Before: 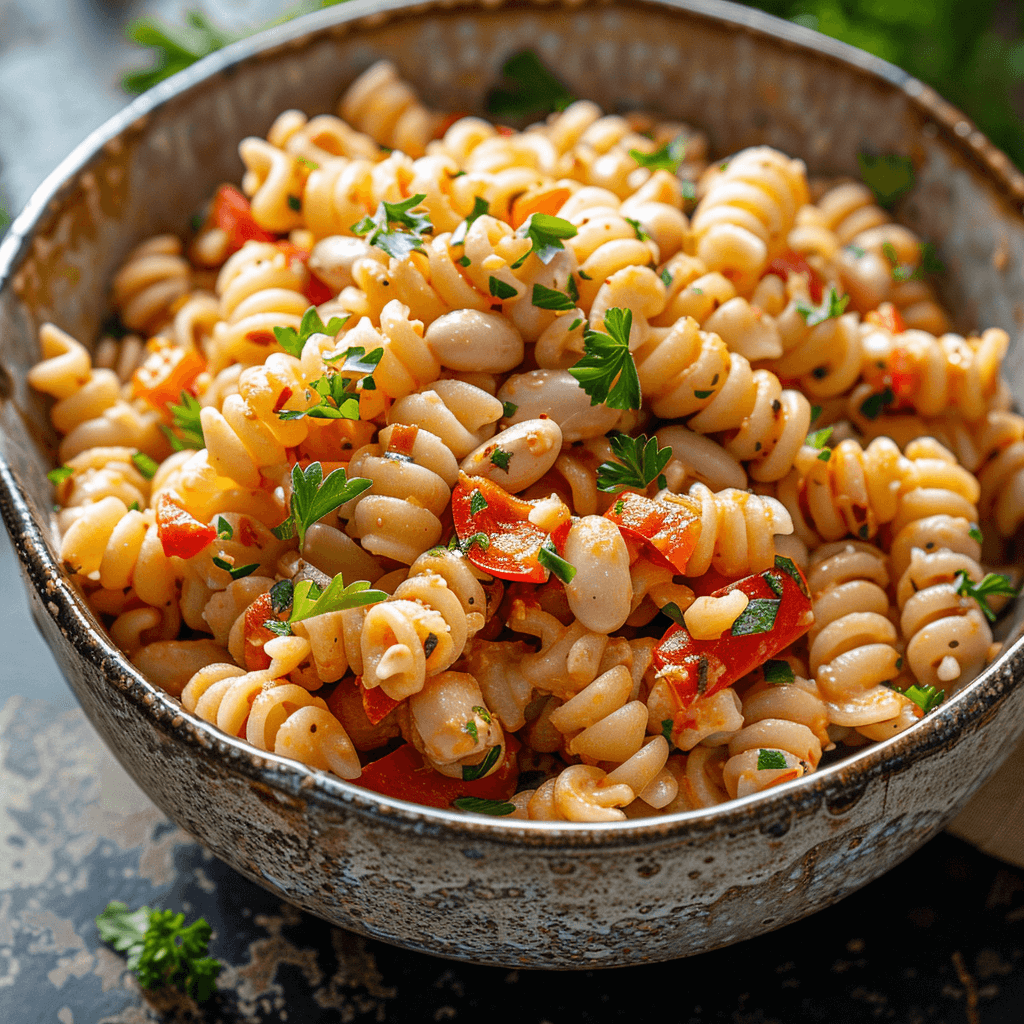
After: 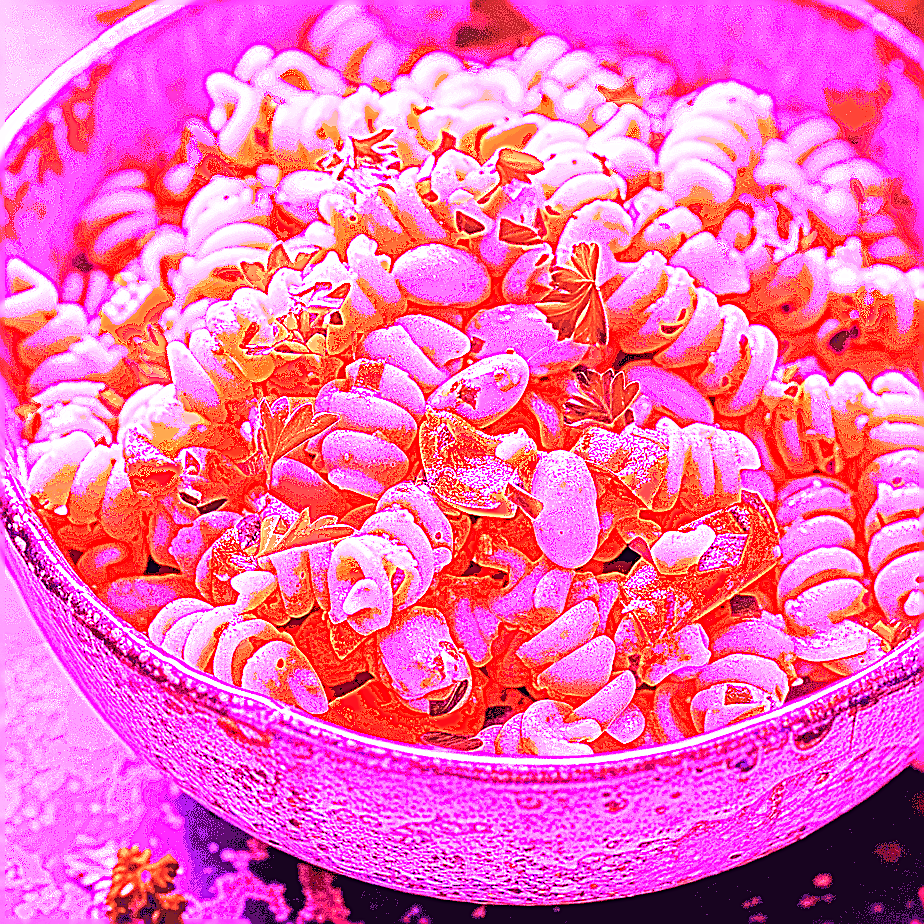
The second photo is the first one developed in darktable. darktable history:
crop: left 3.305%, top 6.436%, right 6.389%, bottom 3.258%
sharpen: on, module defaults
white balance: red 8, blue 8
